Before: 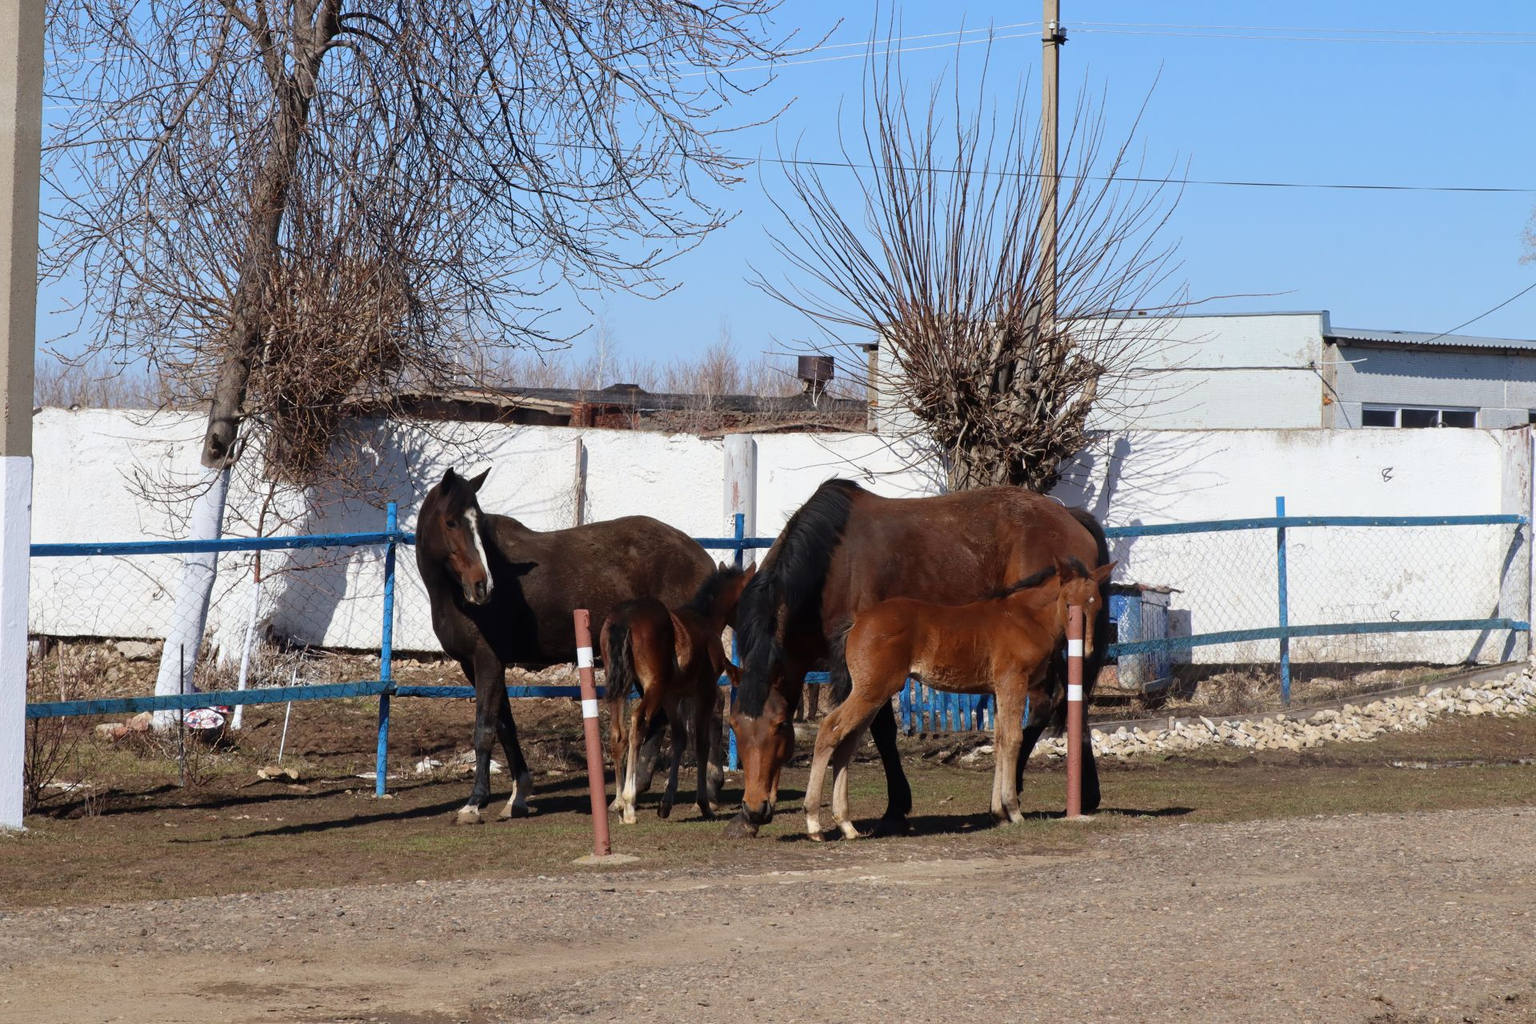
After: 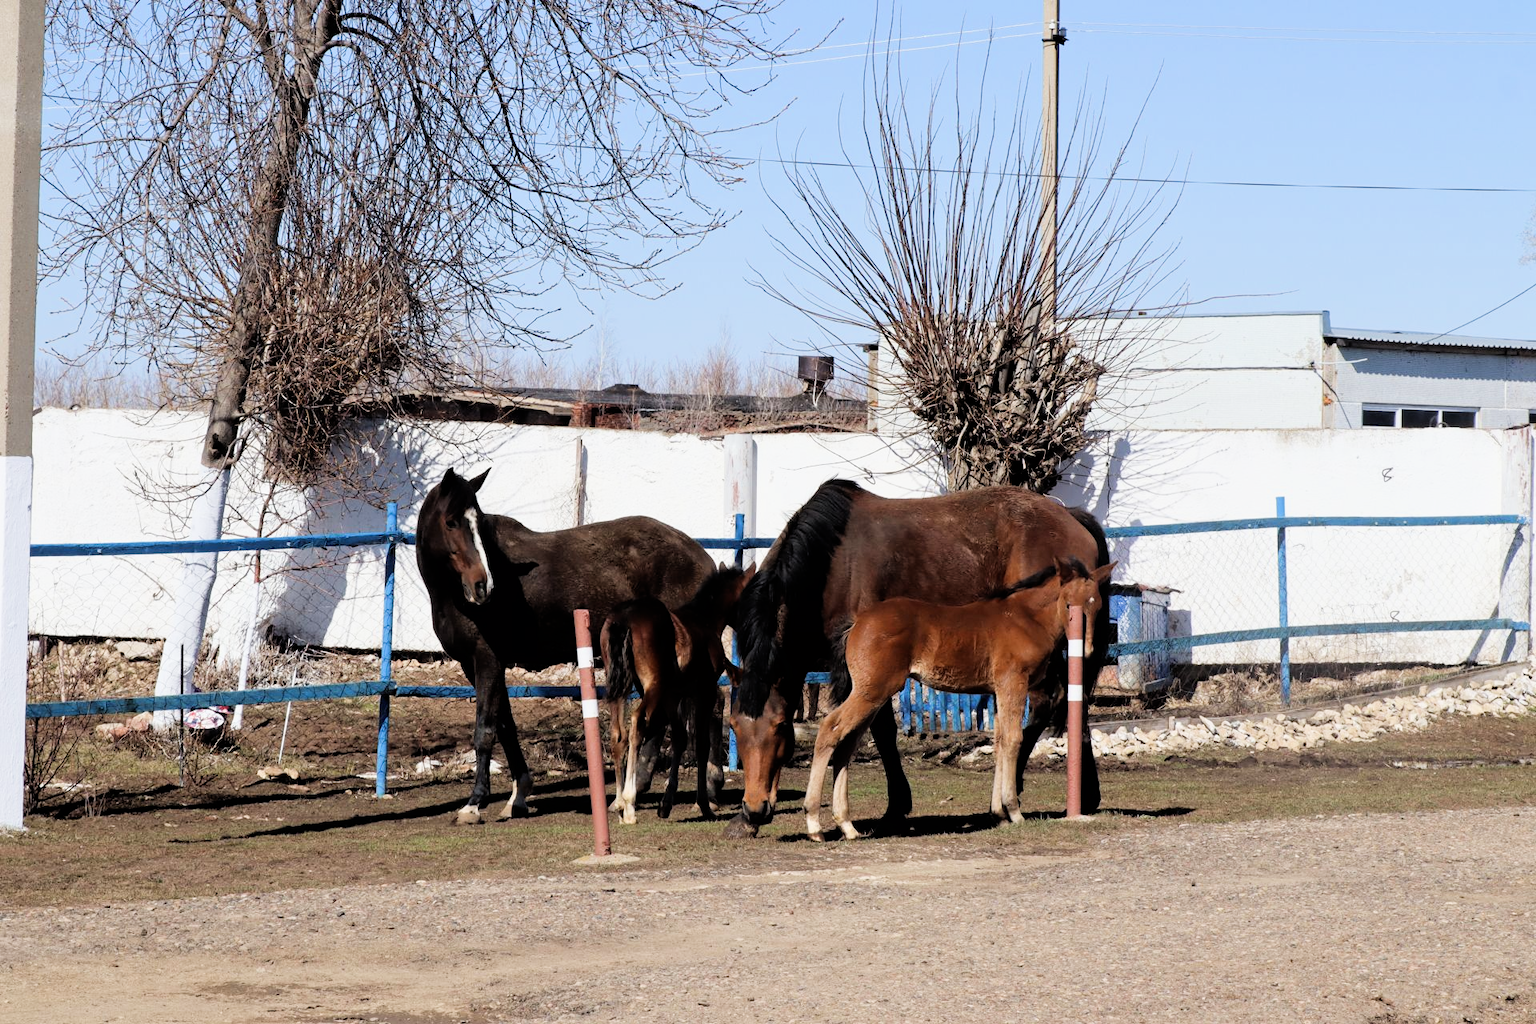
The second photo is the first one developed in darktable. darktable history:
exposure: exposure 0.657 EV, compensate highlight preservation false
filmic rgb: black relative exposure -5 EV, white relative exposure 3.5 EV, hardness 3.19, contrast 1.2, highlights saturation mix -30%
